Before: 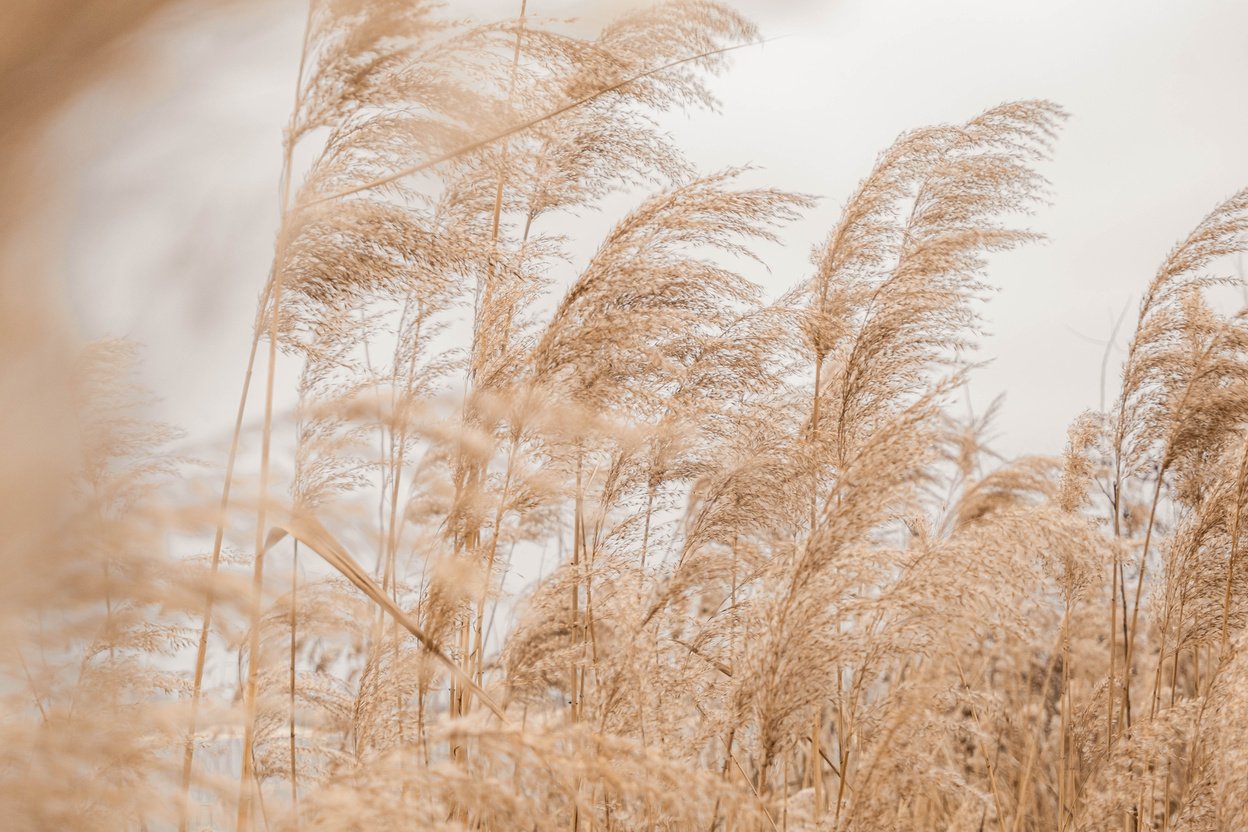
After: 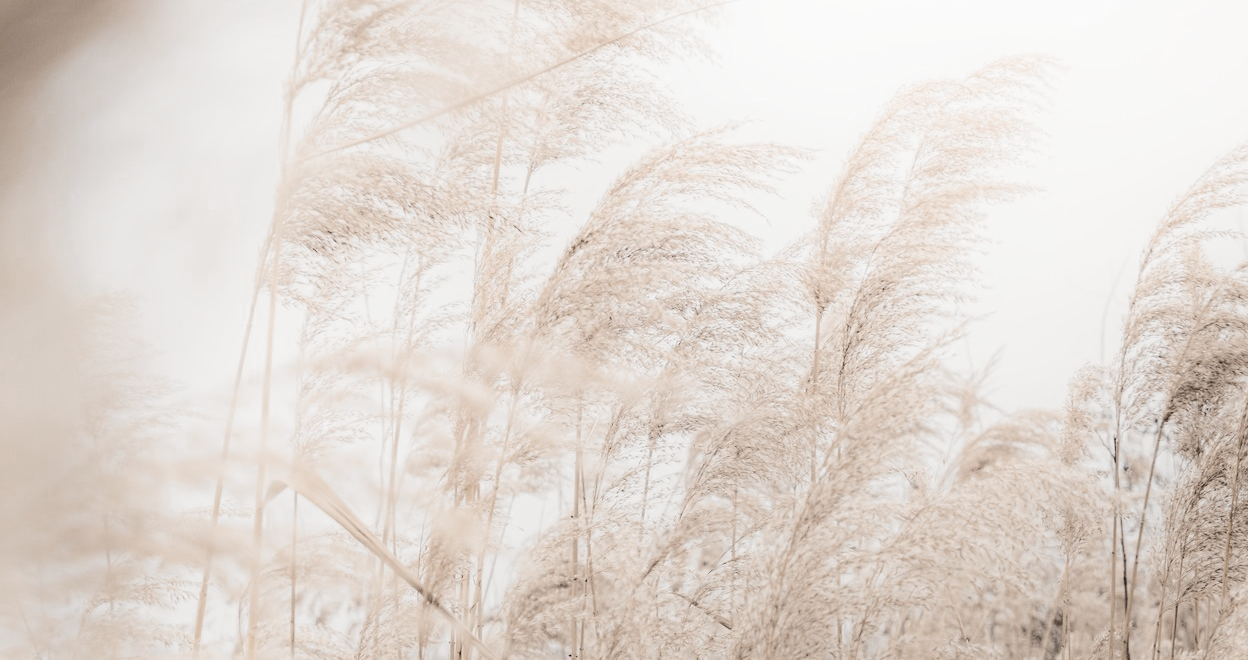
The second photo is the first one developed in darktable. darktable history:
filmic rgb: black relative exposure -5 EV, white relative exposure 3.2 EV, hardness 3.42, contrast 1.2, highlights saturation mix -30%
color zones: curves: ch0 [(0, 0.613) (0.01, 0.613) (0.245, 0.448) (0.498, 0.529) (0.642, 0.665) (0.879, 0.777) (0.99, 0.613)]; ch1 [(0, 0.035) (0.121, 0.189) (0.259, 0.197) (0.415, 0.061) (0.589, 0.022) (0.732, 0.022) (0.857, 0.026) (0.991, 0.053)]
crop and rotate: top 5.667%, bottom 14.937%
shadows and highlights: highlights 70.7, soften with gaussian
